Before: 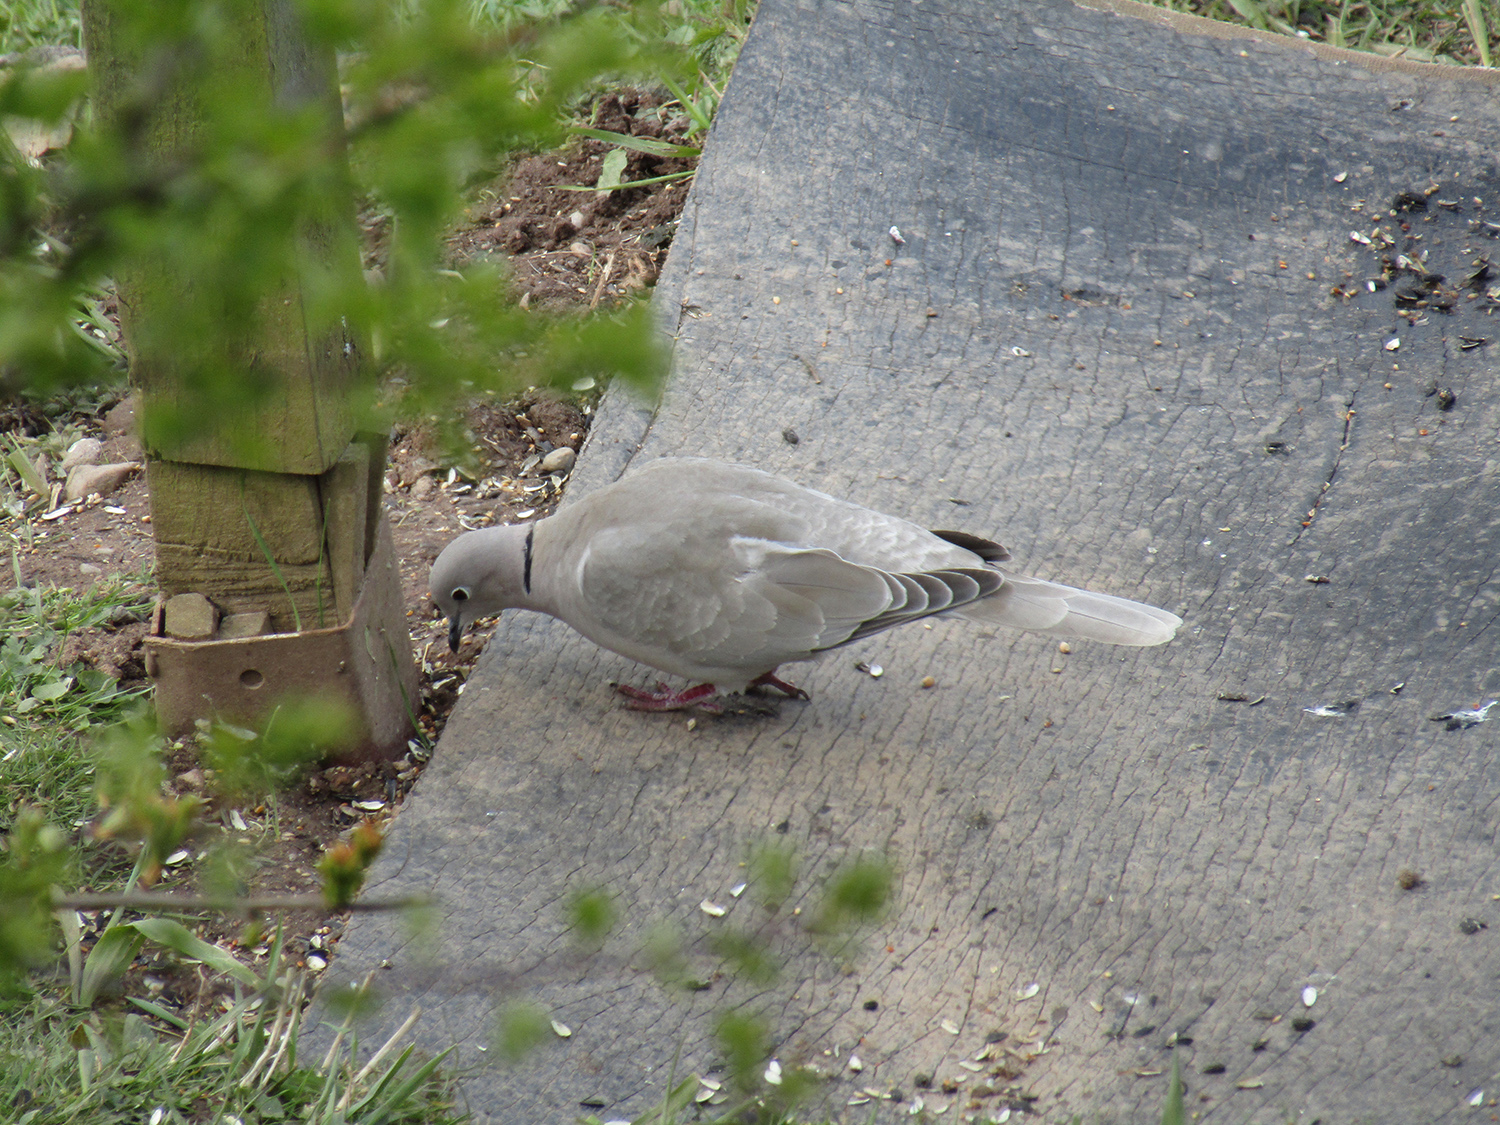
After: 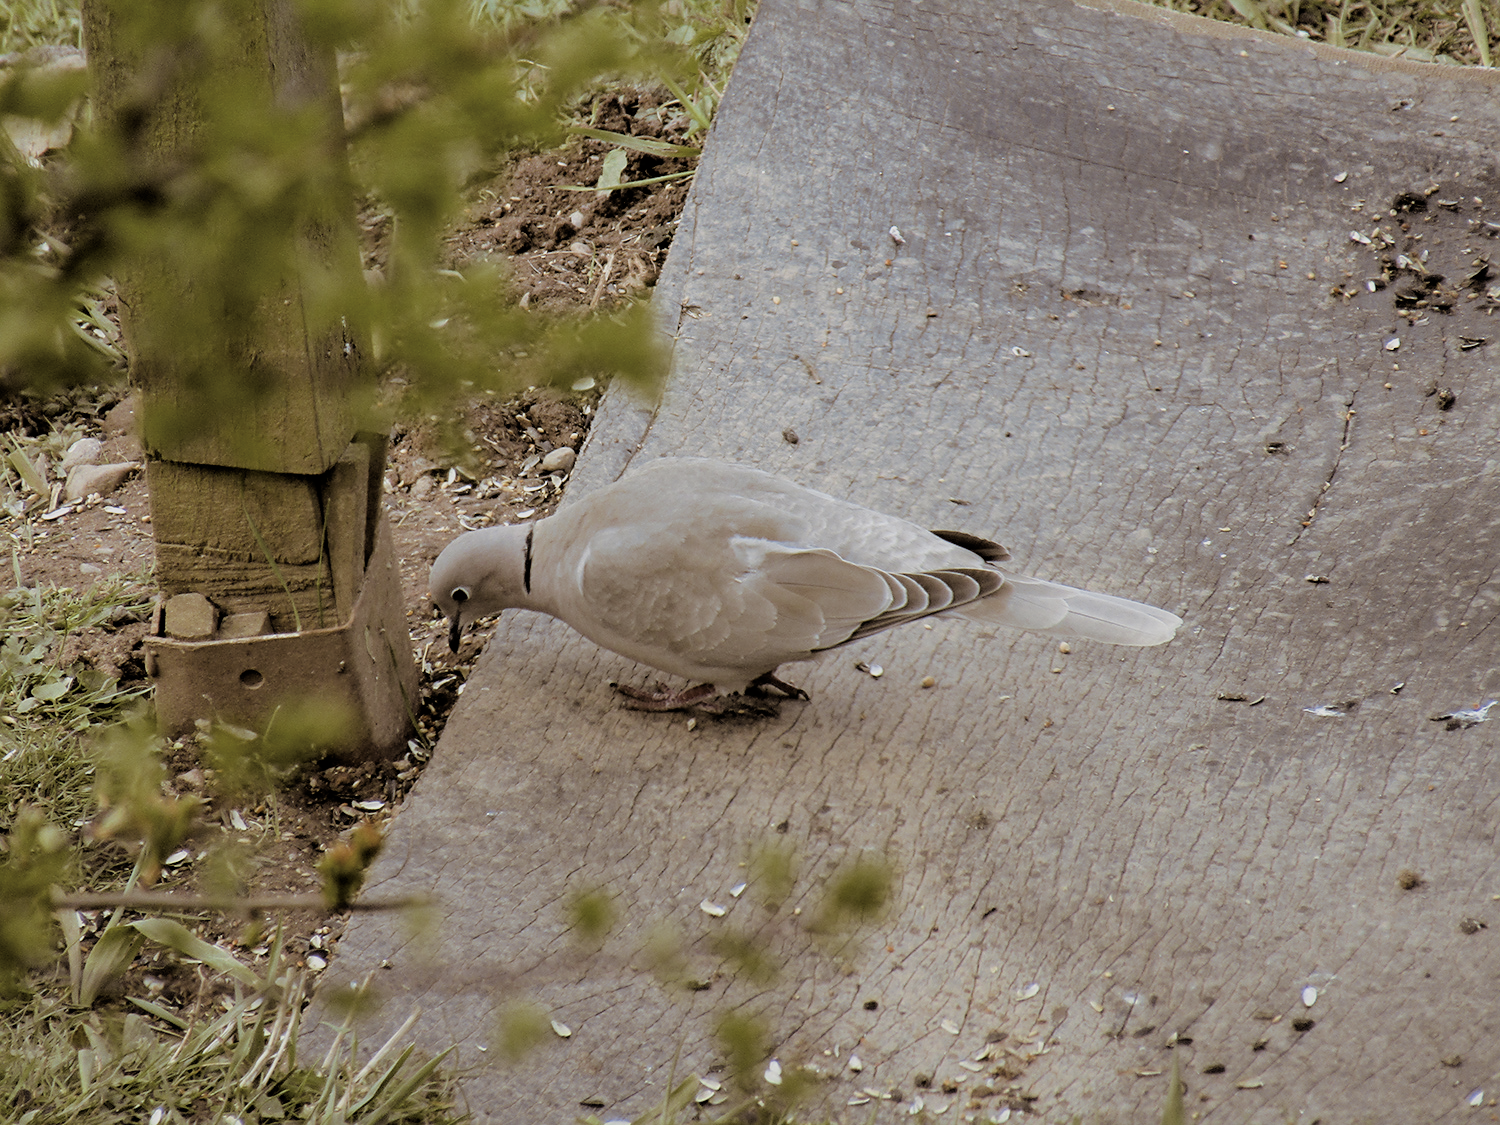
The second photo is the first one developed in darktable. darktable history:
color balance rgb: shadows lift › chroma 1%, shadows lift › hue 113°, highlights gain › chroma 0.2%, highlights gain › hue 333°, perceptual saturation grading › global saturation 20%, perceptual saturation grading › highlights -50%, perceptual saturation grading › shadows 25%, contrast -10%
filmic rgb: black relative exposure -3.86 EV, white relative exposure 3.48 EV, hardness 2.63, contrast 1.103
sharpen: radius 1.864, amount 0.398, threshold 1.271
color calibration: illuminant same as pipeline (D50), adaptation none (bypass), gamut compression 1.72
color contrast: green-magenta contrast 0.8, blue-yellow contrast 1.1, unbound 0
split-toning: shadows › hue 32.4°, shadows › saturation 0.51, highlights › hue 180°, highlights › saturation 0, balance -60.17, compress 55.19%
